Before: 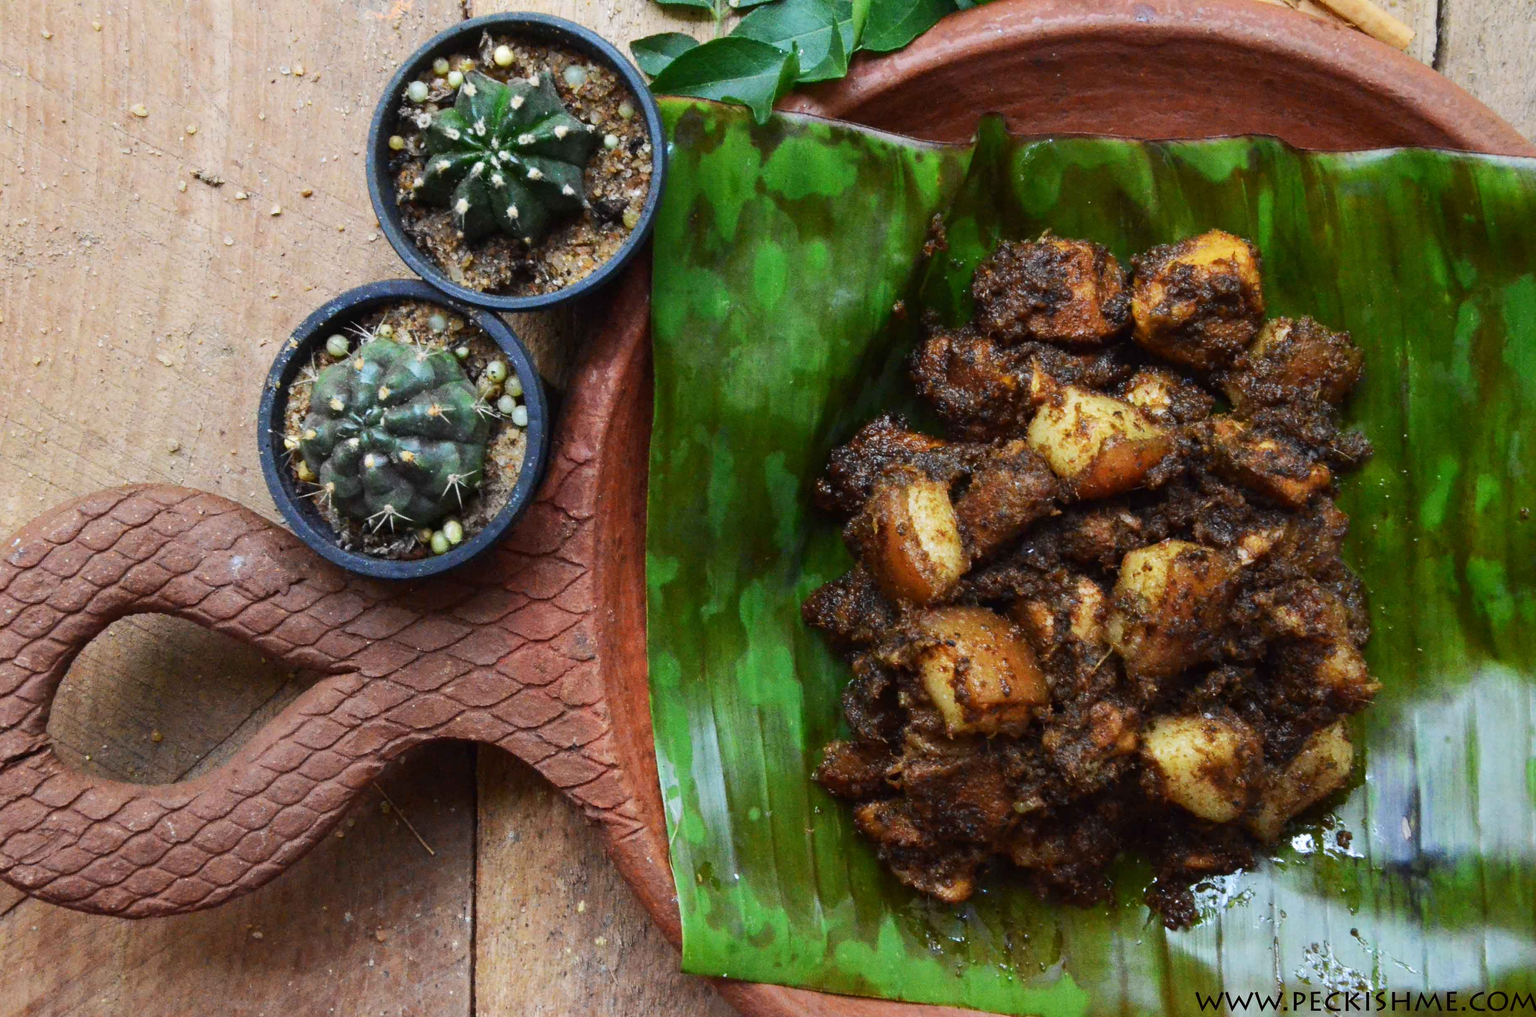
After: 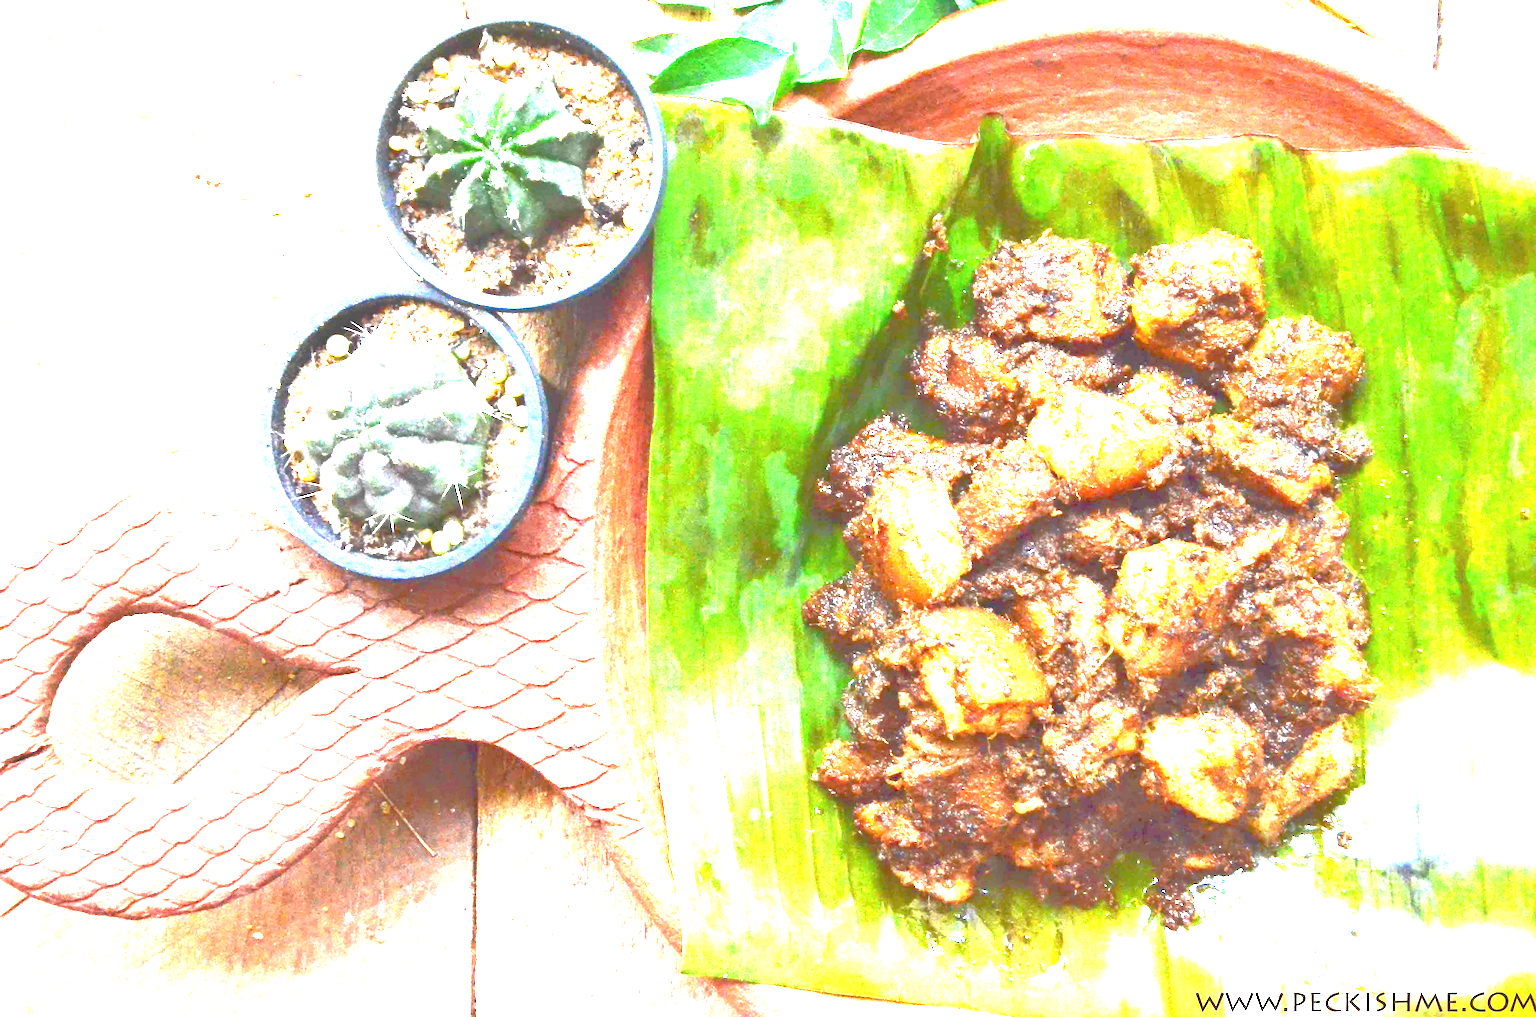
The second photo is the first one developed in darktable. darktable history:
tone equalizer: -7 EV 0.15 EV, -6 EV 0.596 EV, -5 EV 1.15 EV, -4 EV 1.33 EV, -3 EV 1.18 EV, -2 EV 0.6 EV, -1 EV 0.161 EV
exposure: black level correction 0, exposure 4.063 EV, compensate exposure bias true, compensate highlight preservation false
